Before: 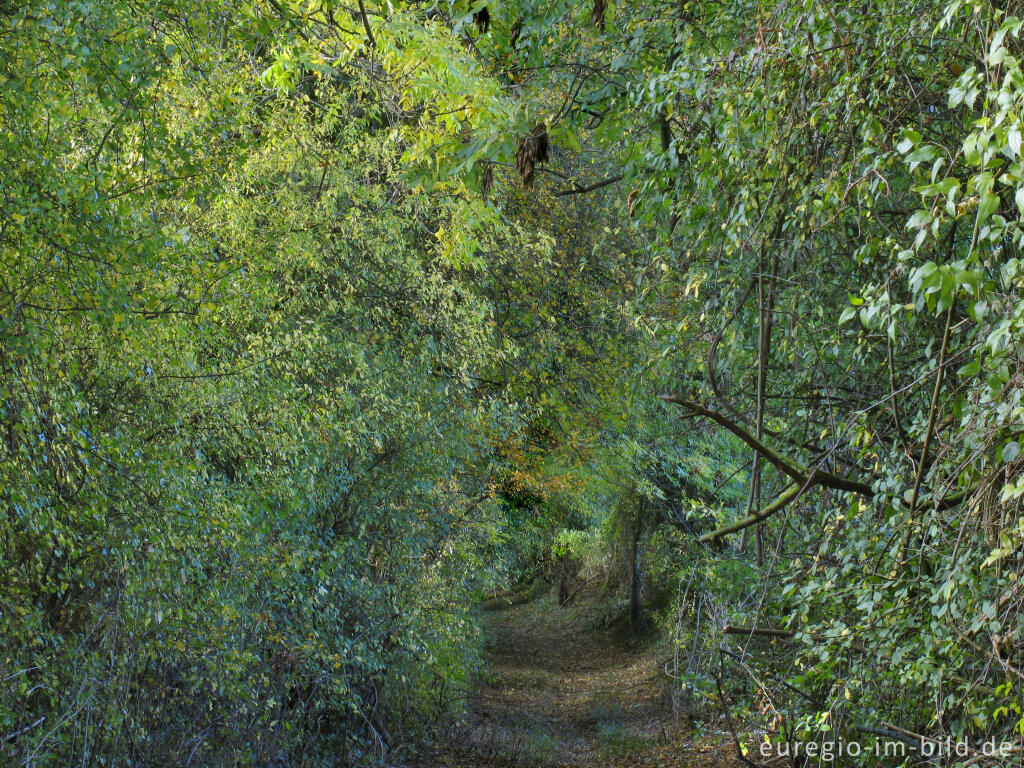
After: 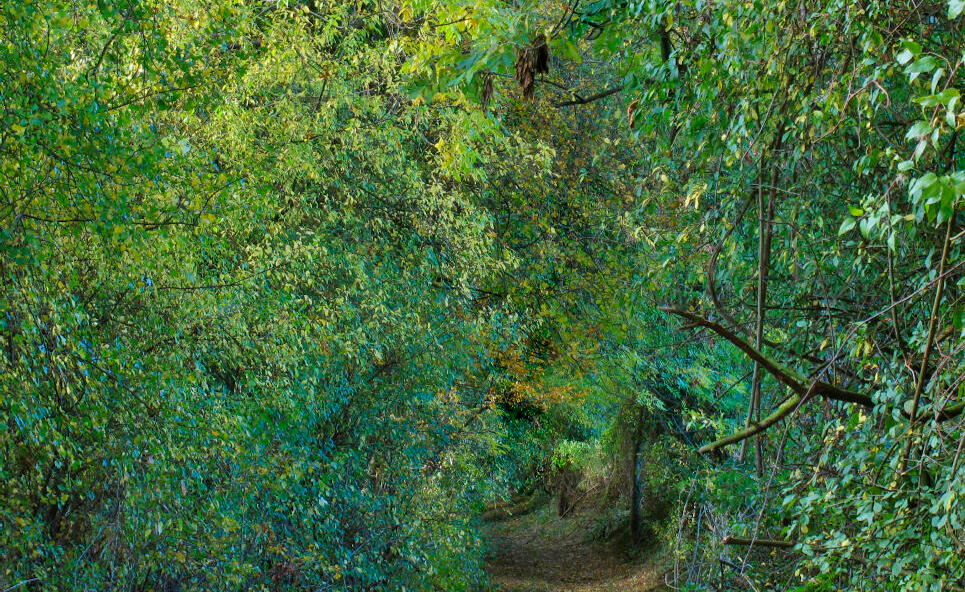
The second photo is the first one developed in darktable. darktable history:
velvia: on, module defaults
crop and rotate: angle 0.03°, top 11.643%, right 5.651%, bottom 11.189%
